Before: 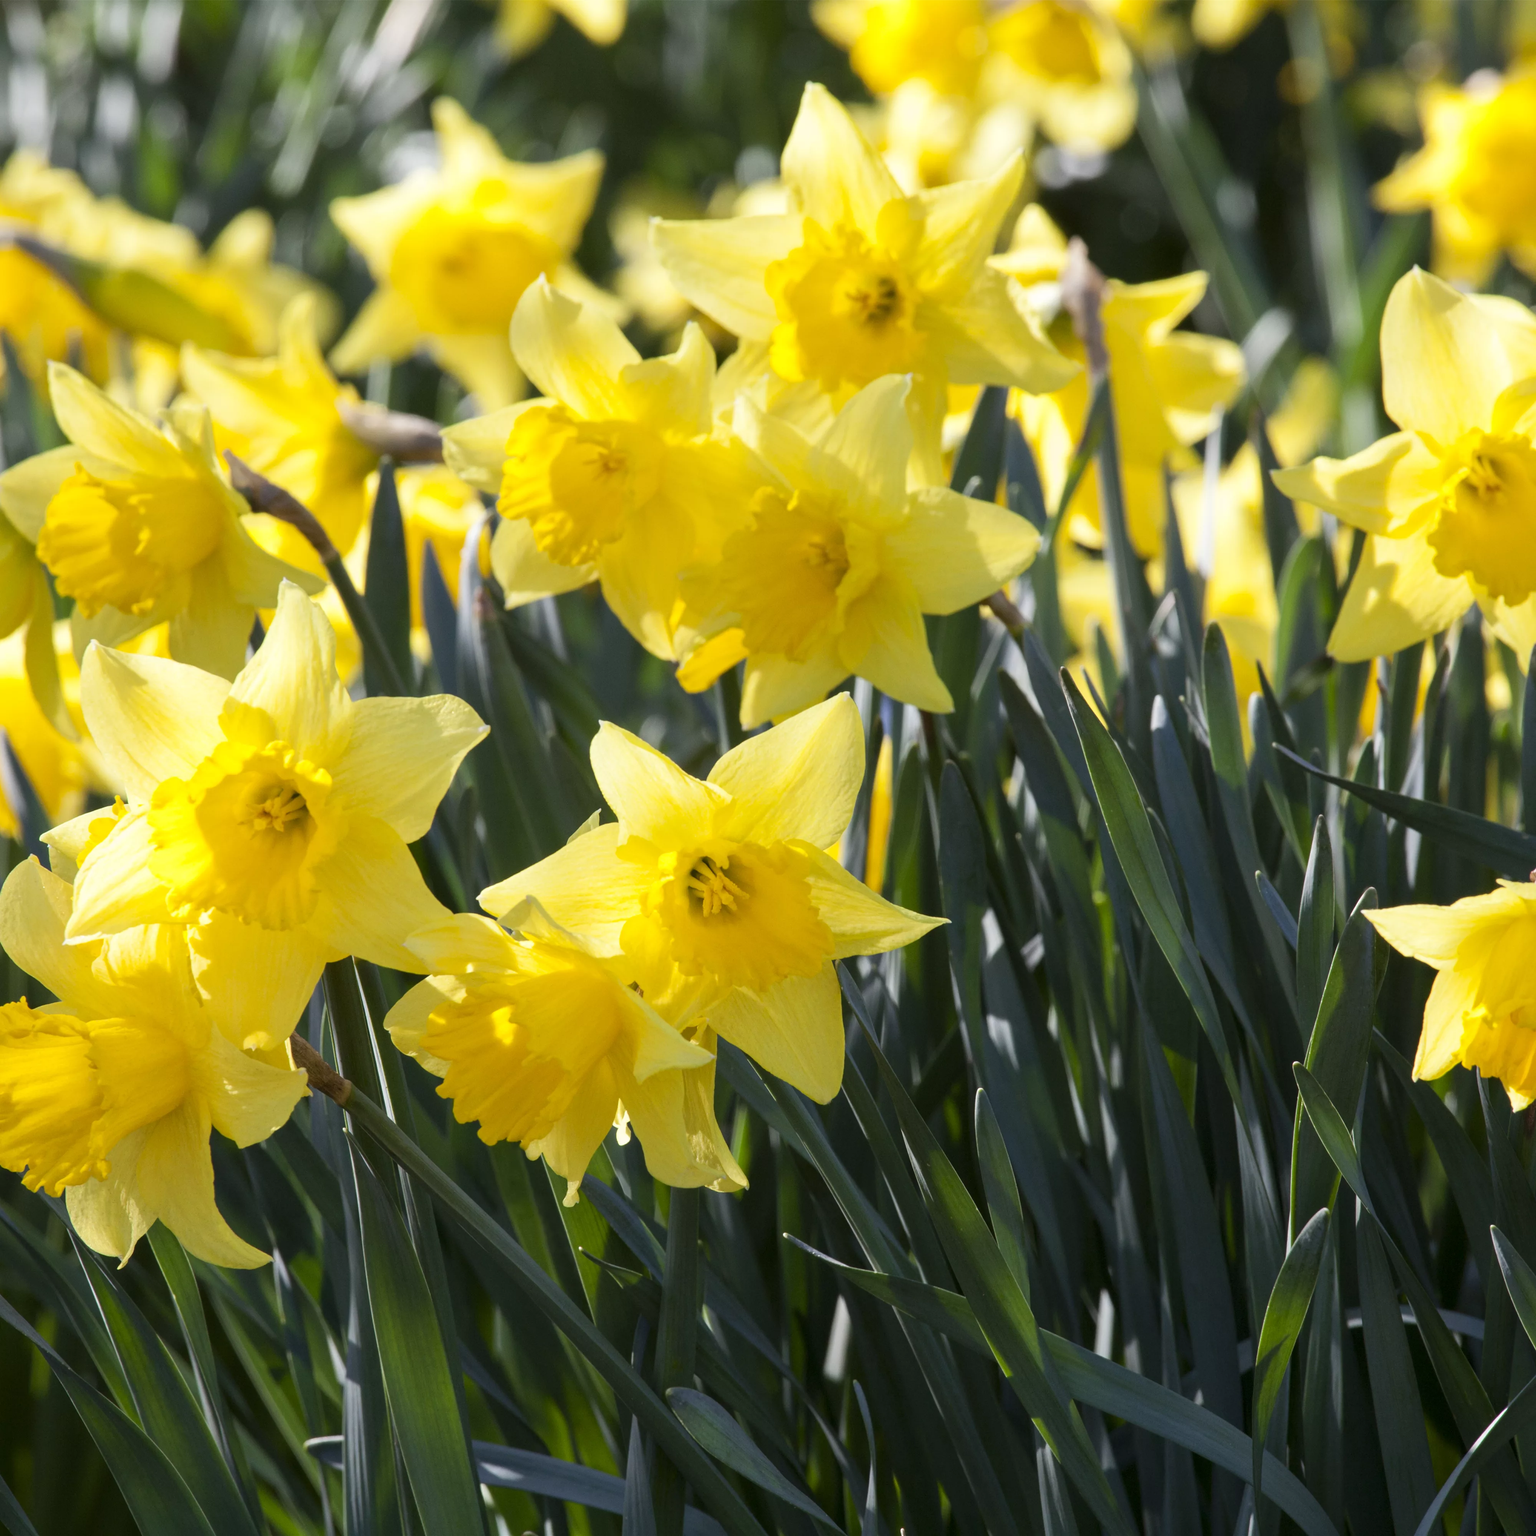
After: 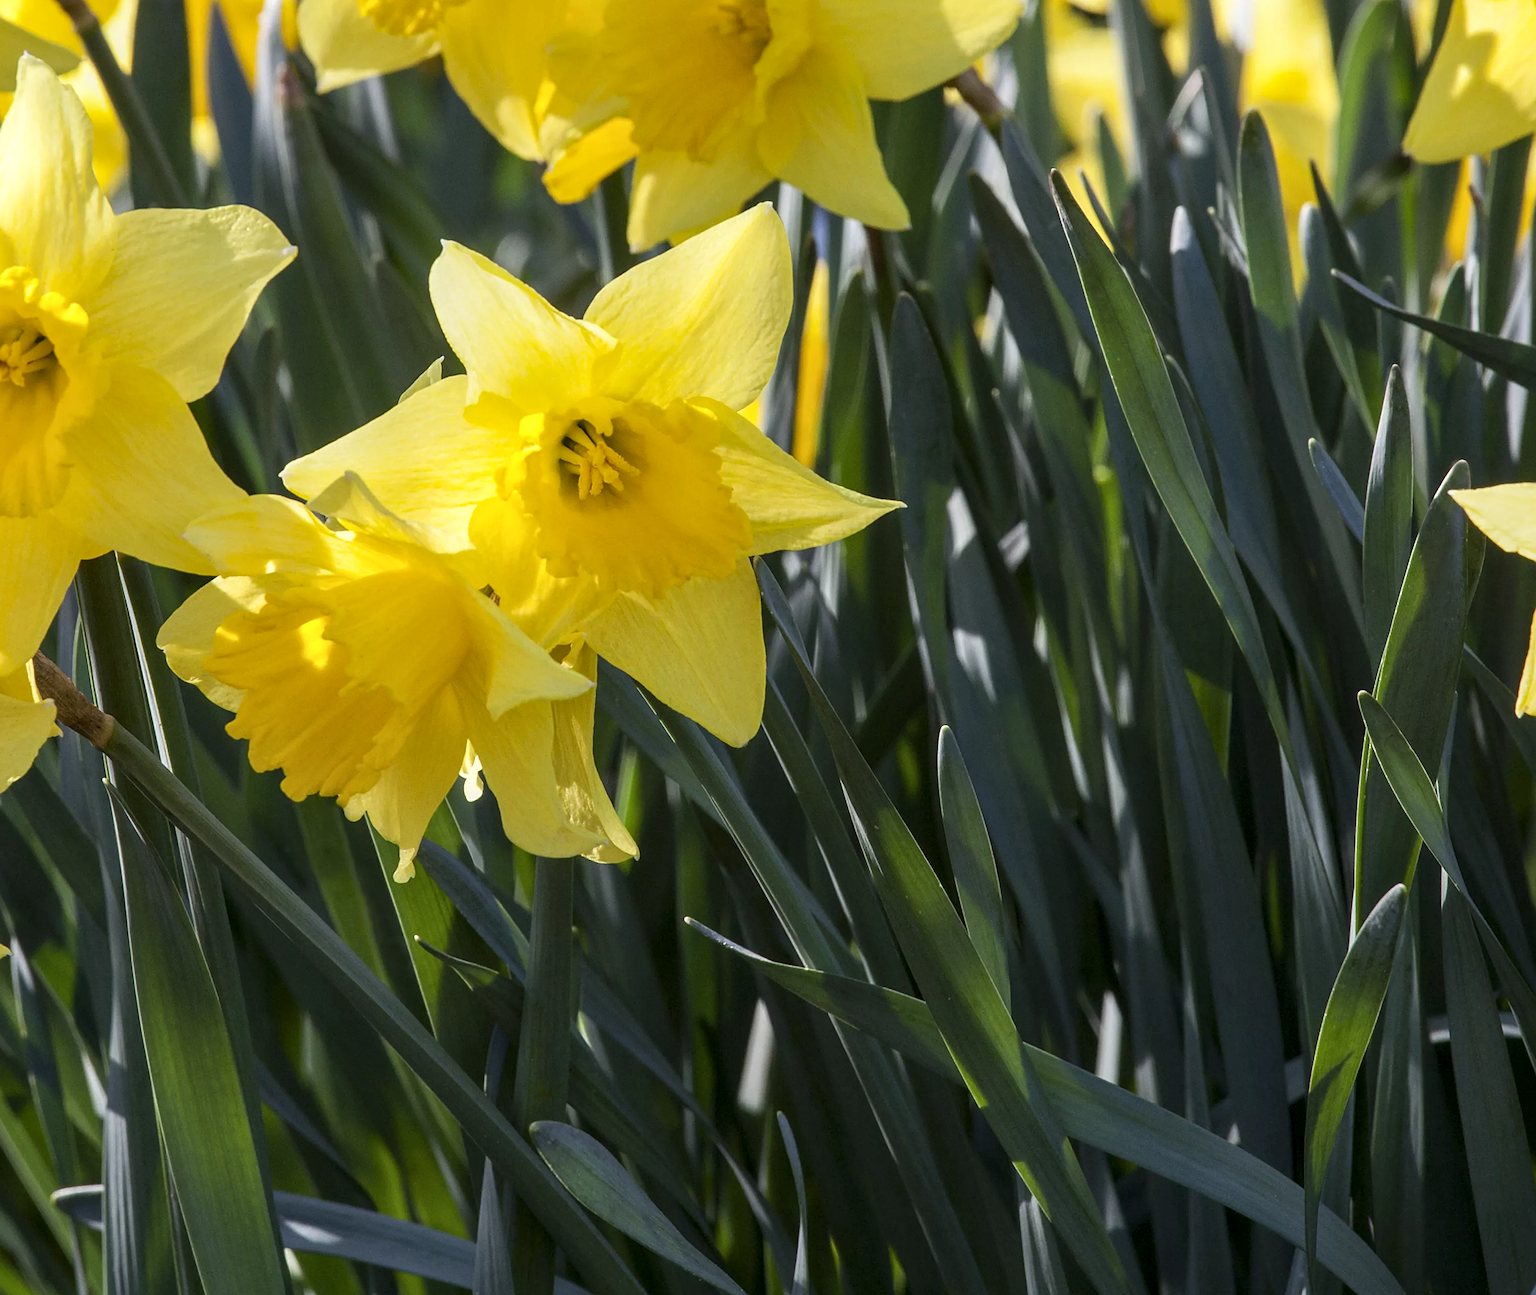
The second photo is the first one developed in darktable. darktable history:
sharpen: on, module defaults
crop and rotate: left 17.299%, top 35.115%, right 7.015%, bottom 1.024%
local contrast: on, module defaults
